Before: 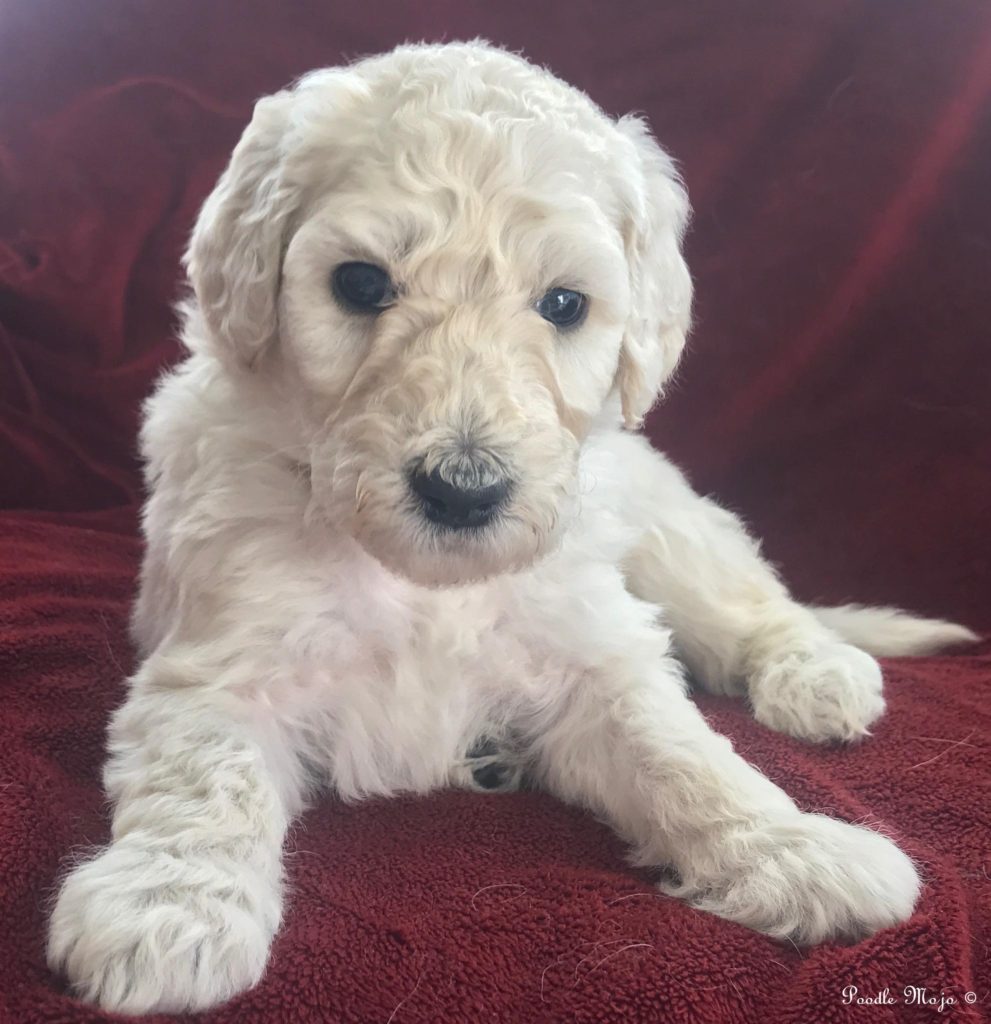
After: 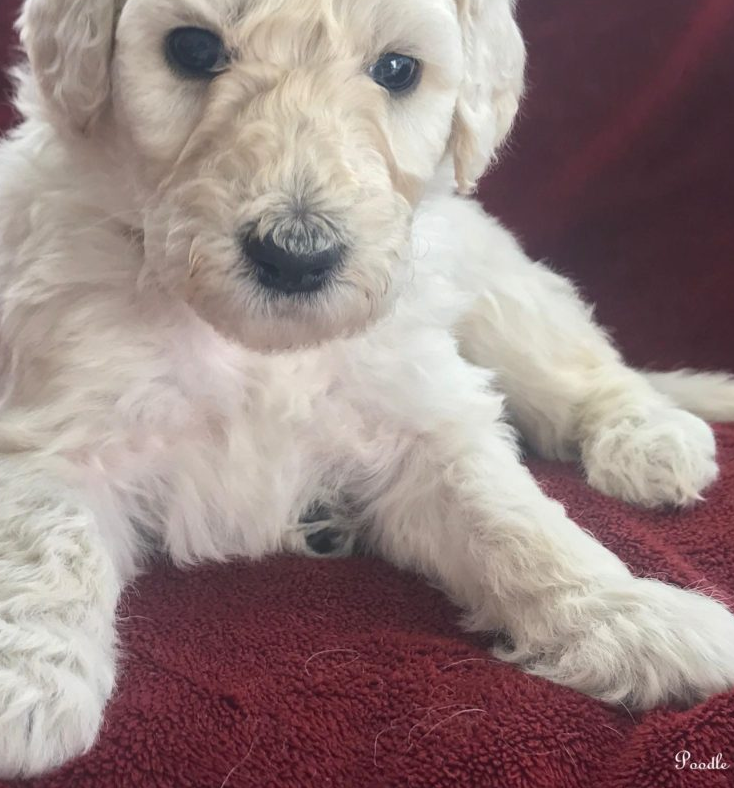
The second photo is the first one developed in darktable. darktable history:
crop: left 16.871%, top 22.979%, right 9.058%
